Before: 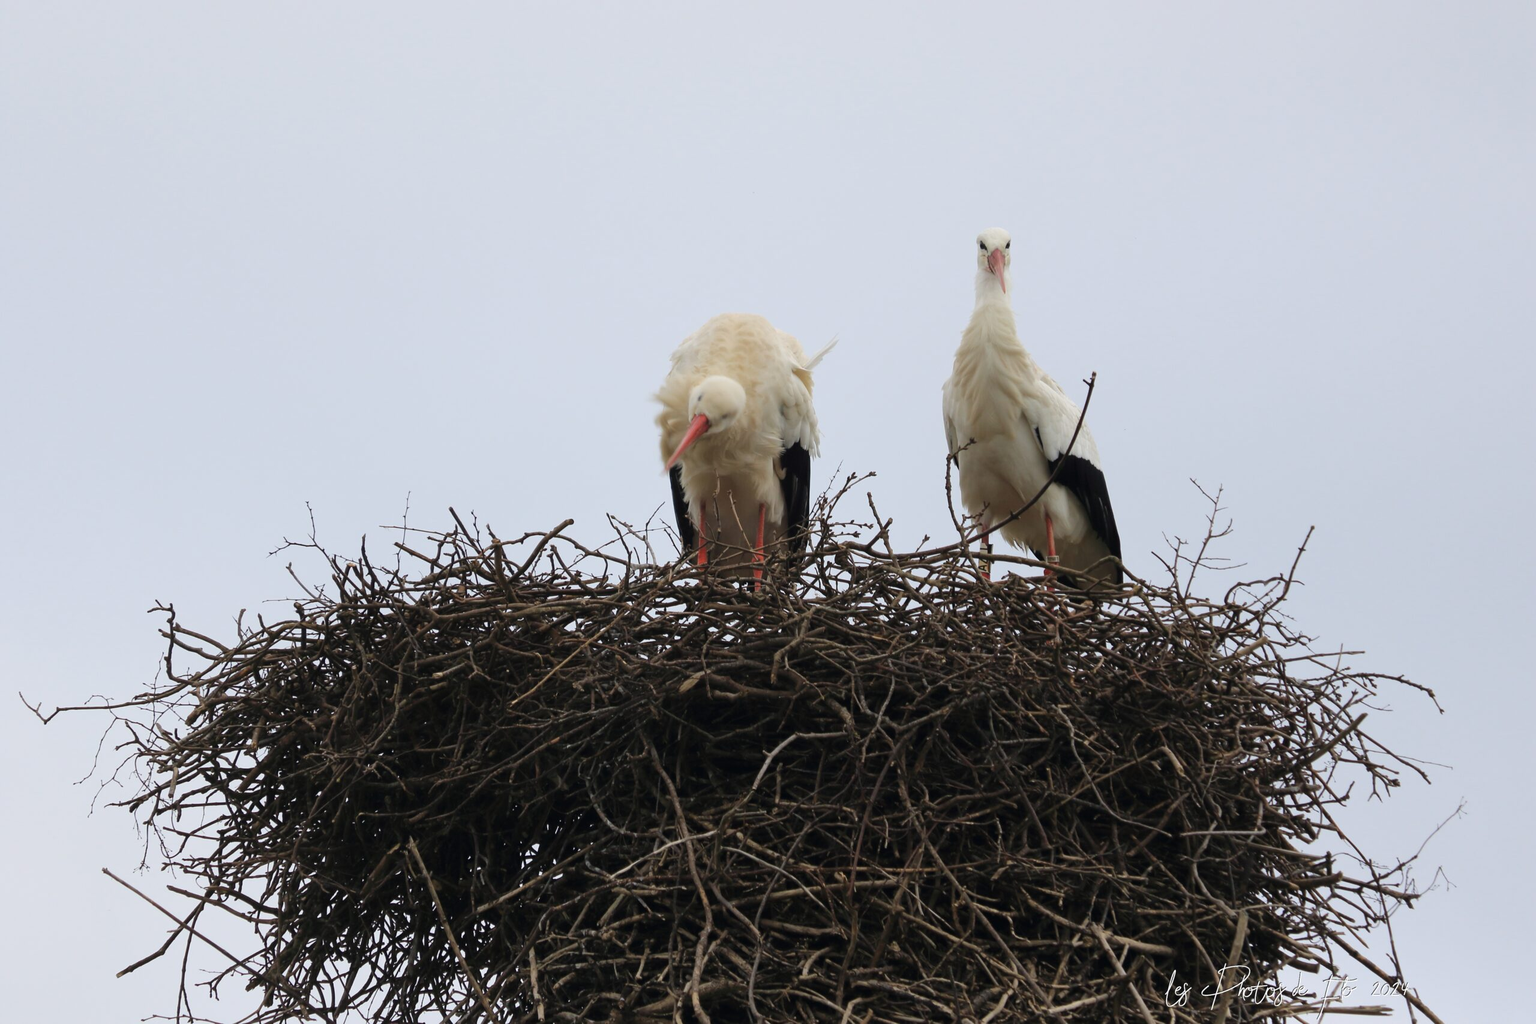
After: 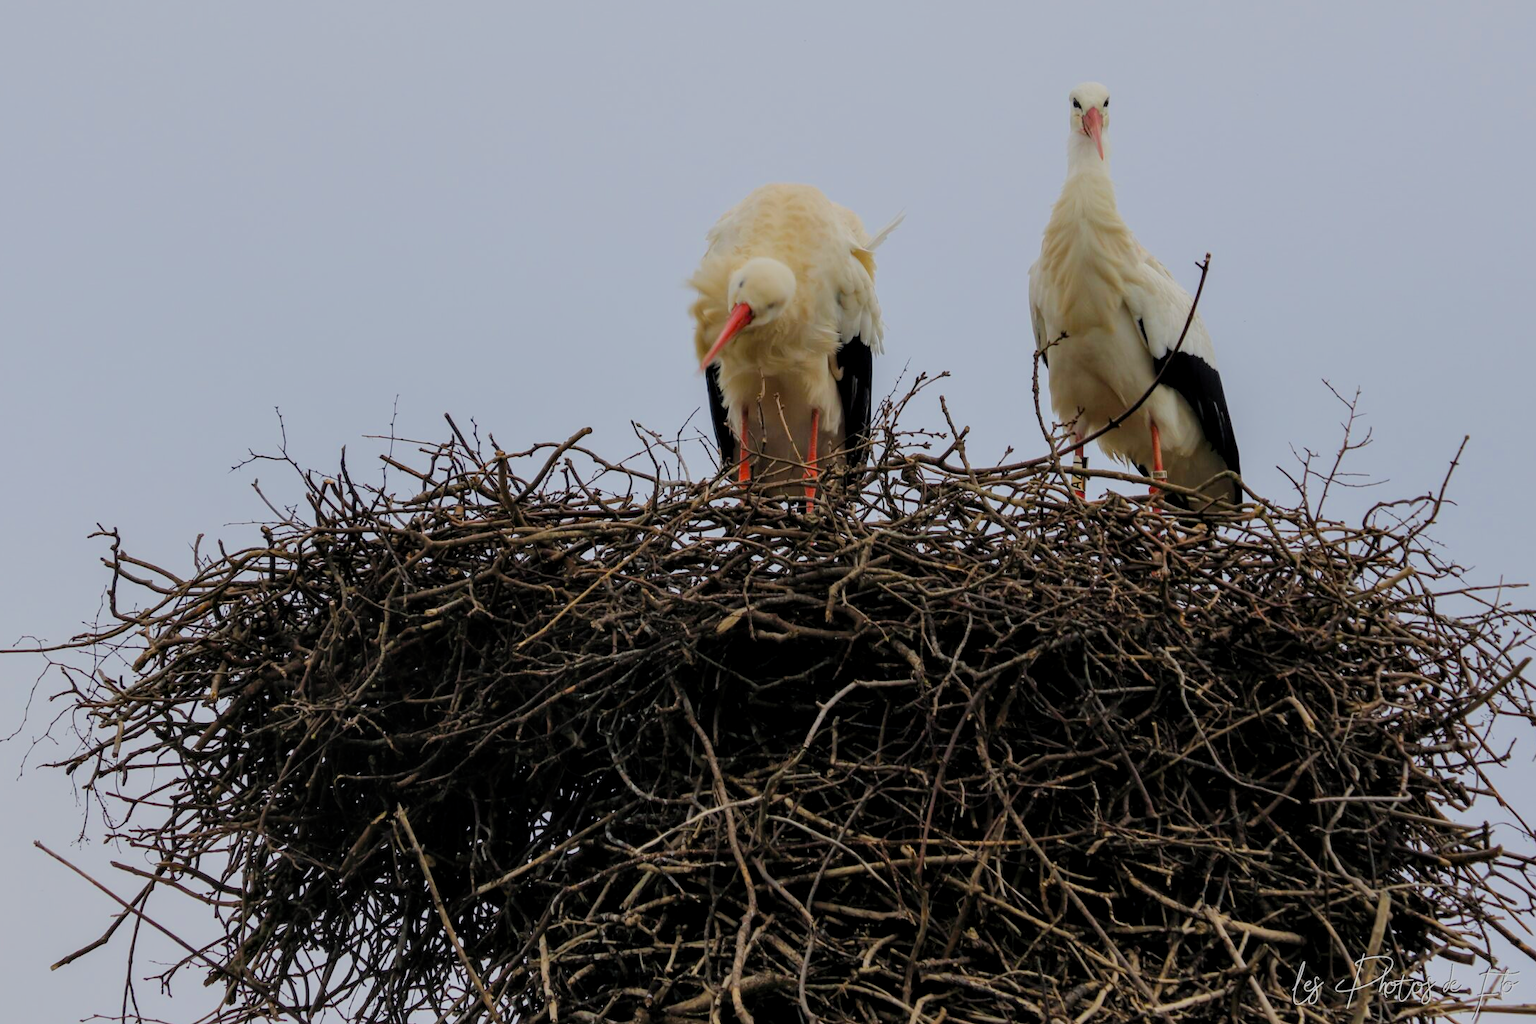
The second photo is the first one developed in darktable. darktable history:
local contrast: detail 130%
crop and rotate: left 4.842%, top 15.51%, right 10.668%
velvia: strength 32%, mid-tones bias 0.2
filmic rgb: black relative exposure -8.79 EV, white relative exposure 4.98 EV, threshold 3 EV, target black luminance 0%, hardness 3.77, latitude 66.33%, contrast 0.822, shadows ↔ highlights balance 20%, color science v5 (2021), contrast in shadows safe, contrast in highlights safe, enable highlight reconstruction true
